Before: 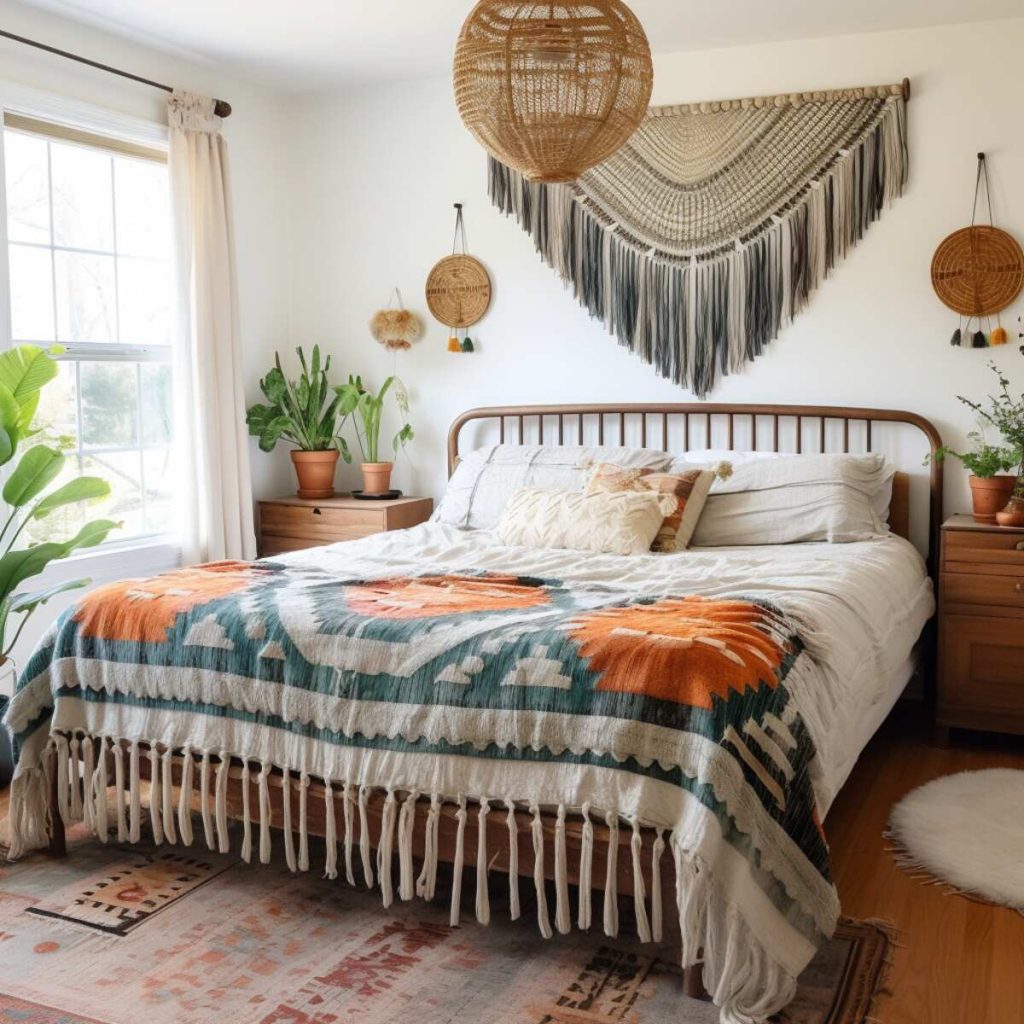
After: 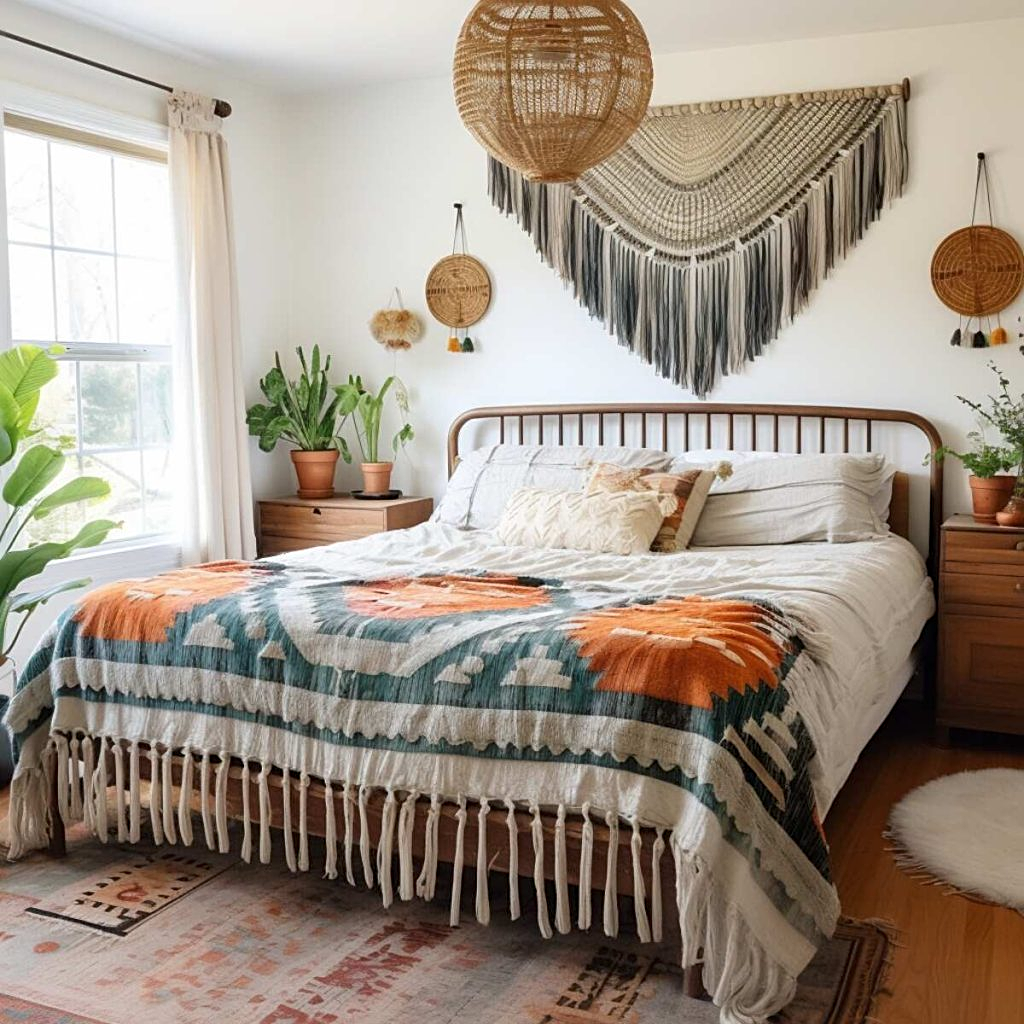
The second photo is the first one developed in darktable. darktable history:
sharpen: radius 2.175, amount 0.385, threshold 0.094
